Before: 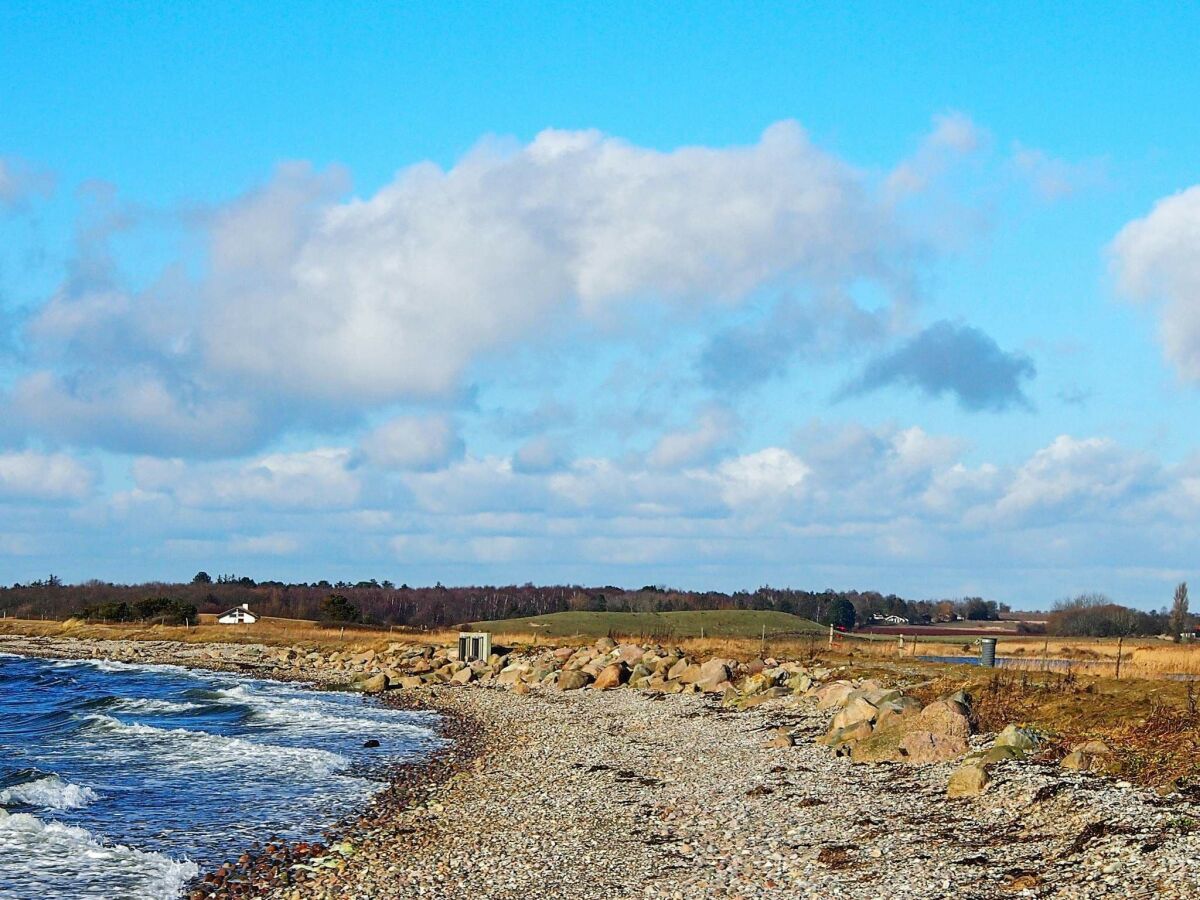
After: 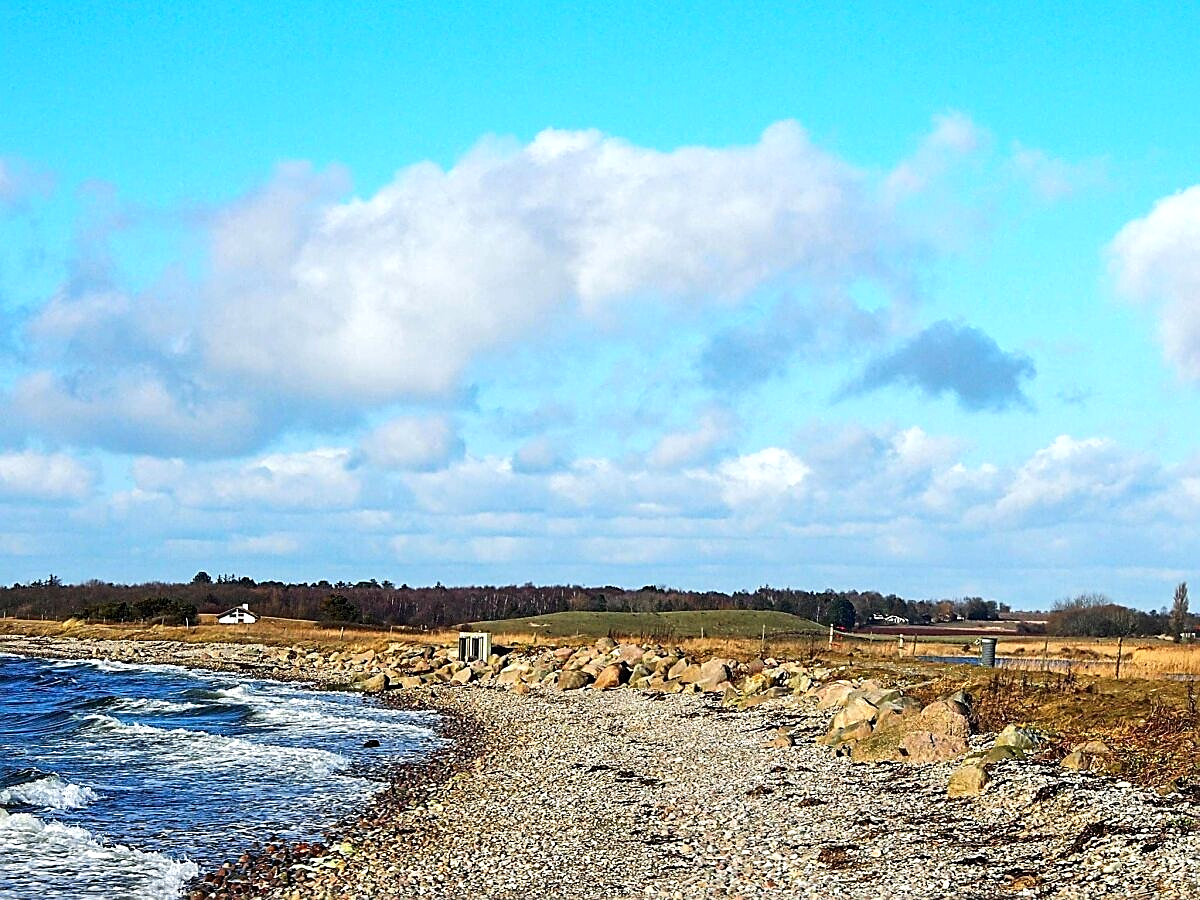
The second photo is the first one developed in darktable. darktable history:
sharpen: amount 0.58
tone equalizer: -8 EV -0.384 EV, -7 EV -0.384 EV, -6 EV -0.327 EV, -5 EV -0.193 EV, -3 EV 0.24 EV, -2 EV 0.353 EV, -1 EV 0.406 EV, +0 EV 0.389 EV, edges refinement/feathering 500, mask exposure compensation -1.57 EV, preserve details no
